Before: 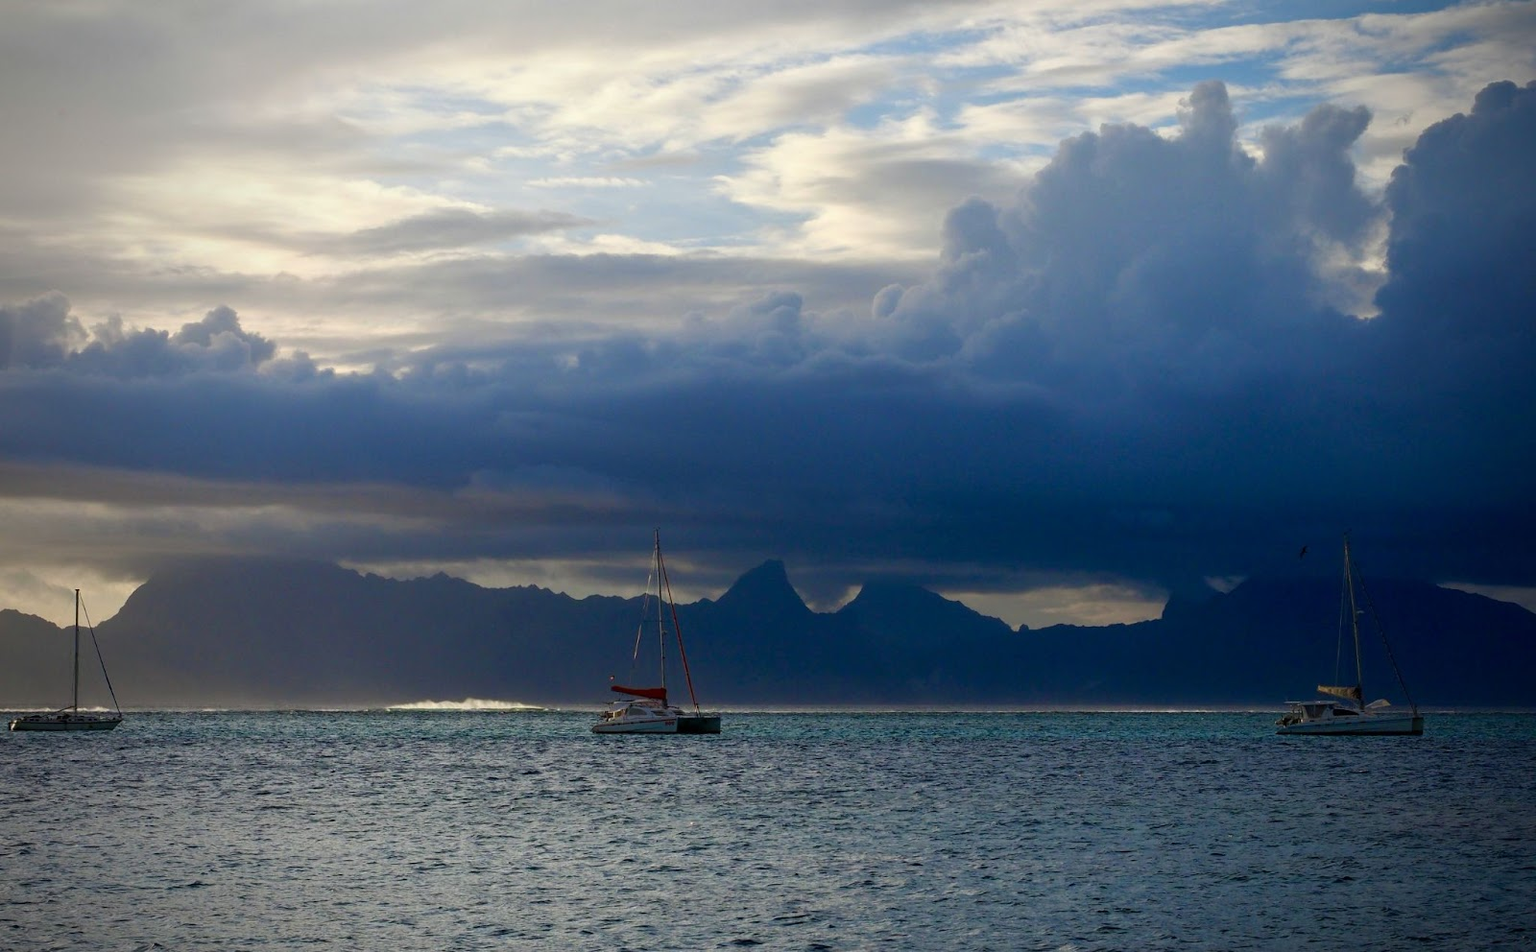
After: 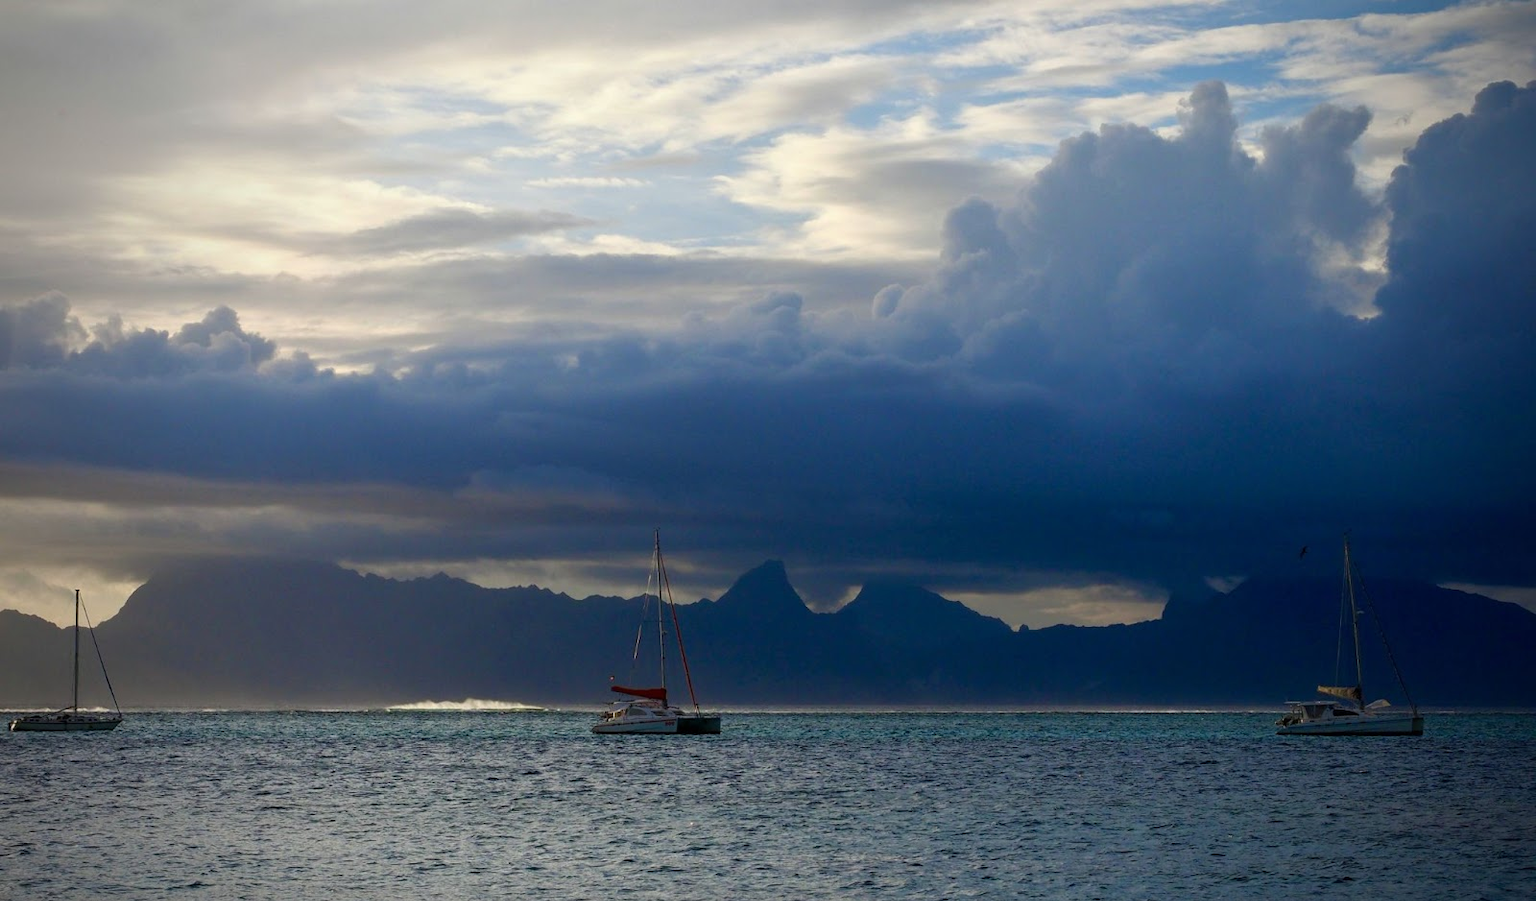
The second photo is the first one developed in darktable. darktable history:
crop and rotate: top 0.003%, bottom 5.264%
